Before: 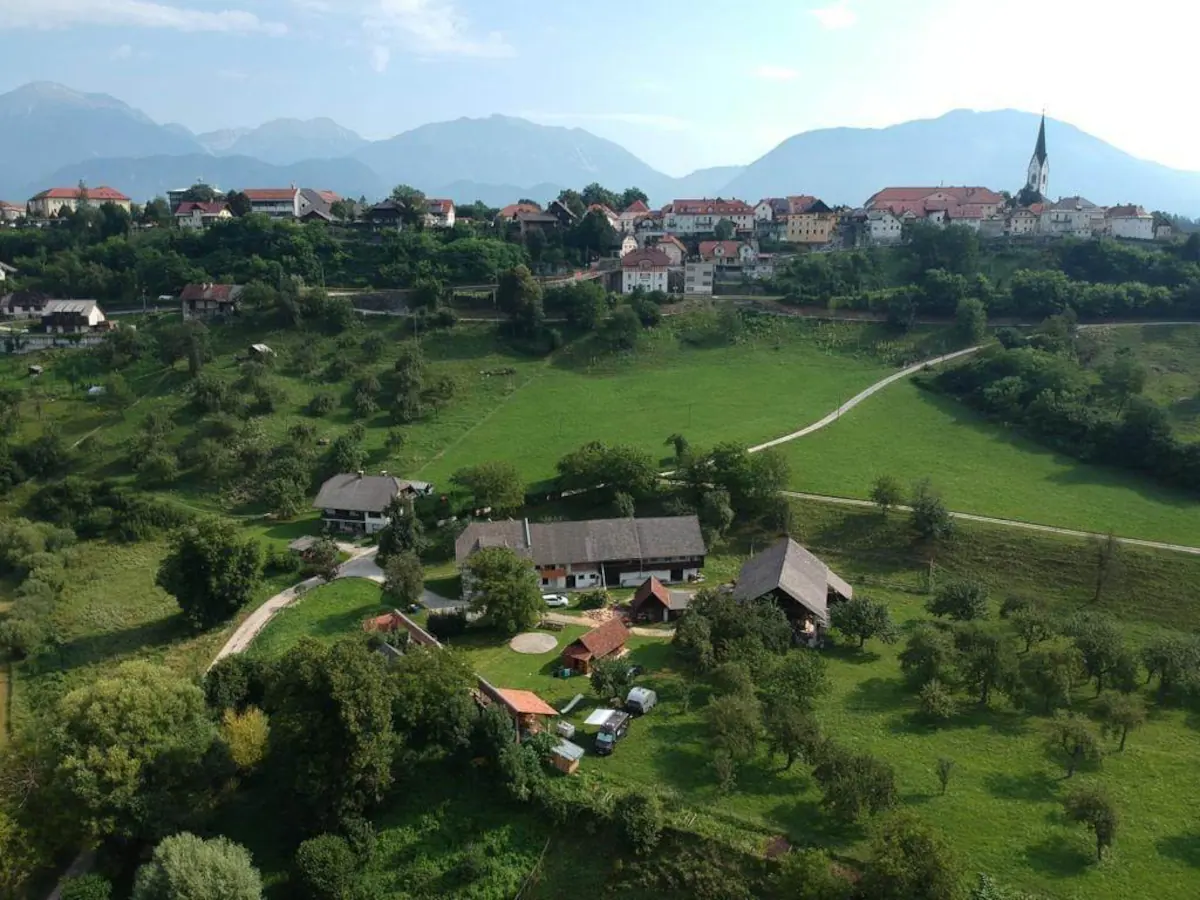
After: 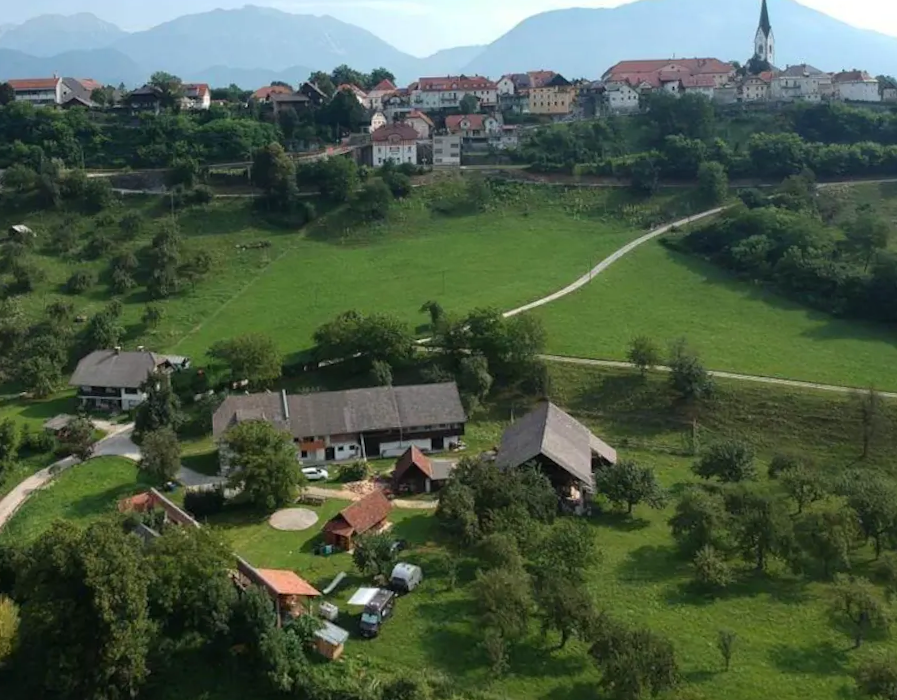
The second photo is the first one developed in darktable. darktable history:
crop: left 19.159%, top 9.58%, bottom 9.58%
rotate and perspective: rotation -1.68°, lens shift (vertical) -0.146, crop left 0.049, crop right 0.912, crop top 0.032, crop bottom 0.96
